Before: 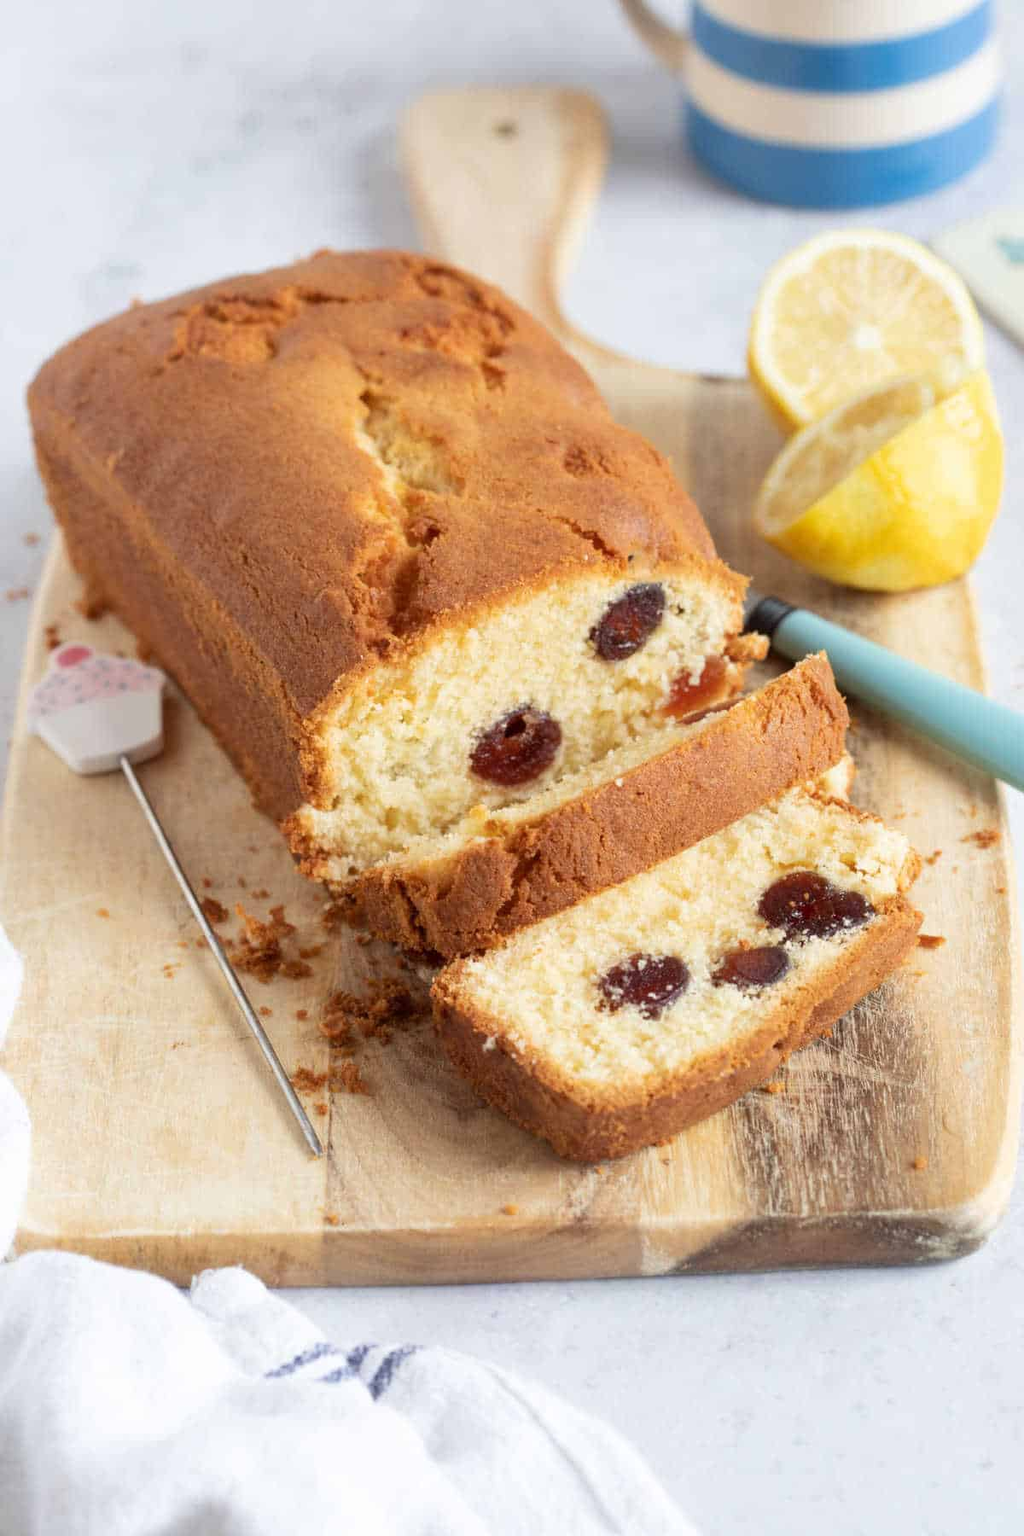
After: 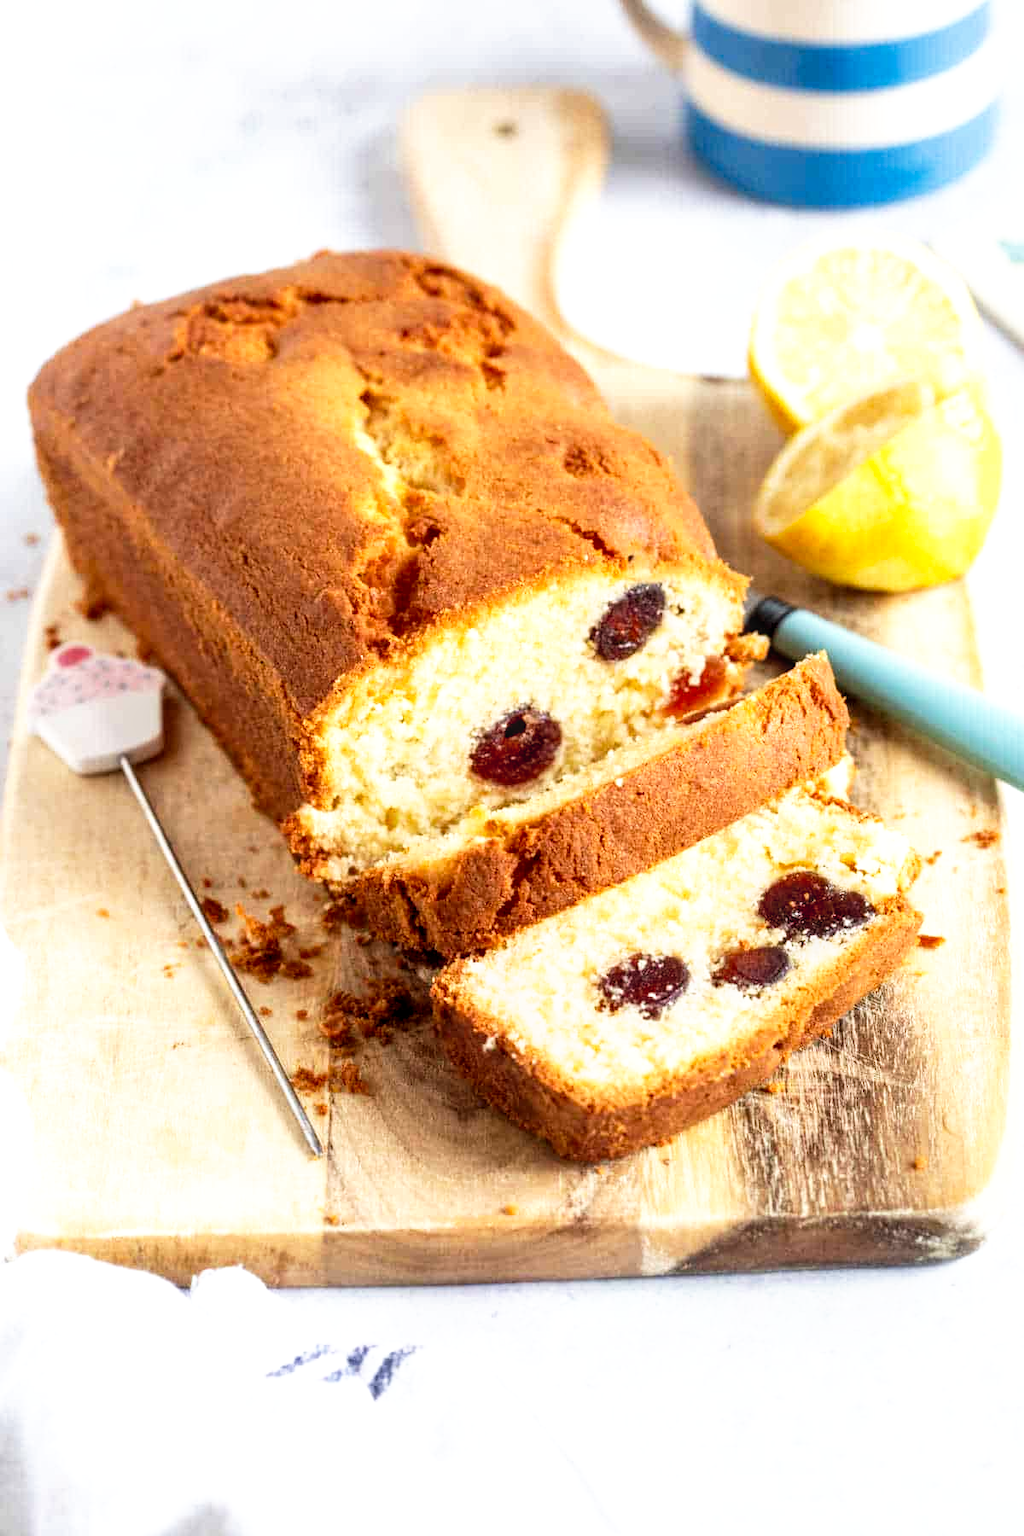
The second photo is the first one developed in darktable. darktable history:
exposure: exposure 0.236 EV, compensate highlight preservation false
local contrast: on, module defaults
fill light: on, module defaults
tone curve: curves: ch0 [(0, 0) (0.003, 0) (0.011, 0.001) (0.025, 0.002) (0.044, 0.004) (0.069, 0.006) (0.1, 0.009) (0.136, 0.03) (0.177, 0.076) (0.224, 0.13) (0.277, 0.202) (0.335, 0.28) (0.399, 0.367) (0.468, 0.46) (0.543, 0.562) (0.623, 0.67) (0.709, 0.787) (0.801, 0.889) (0.898, 0.972) (1, 1)], preserve colors none
